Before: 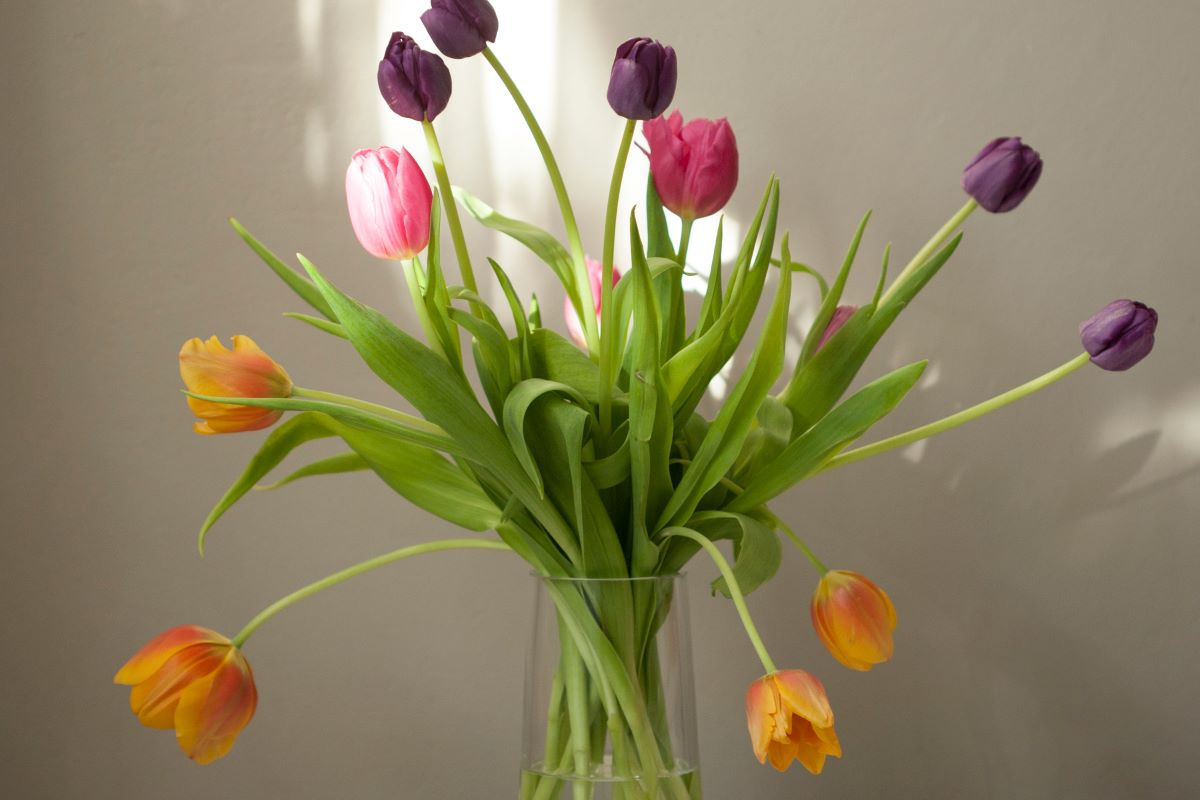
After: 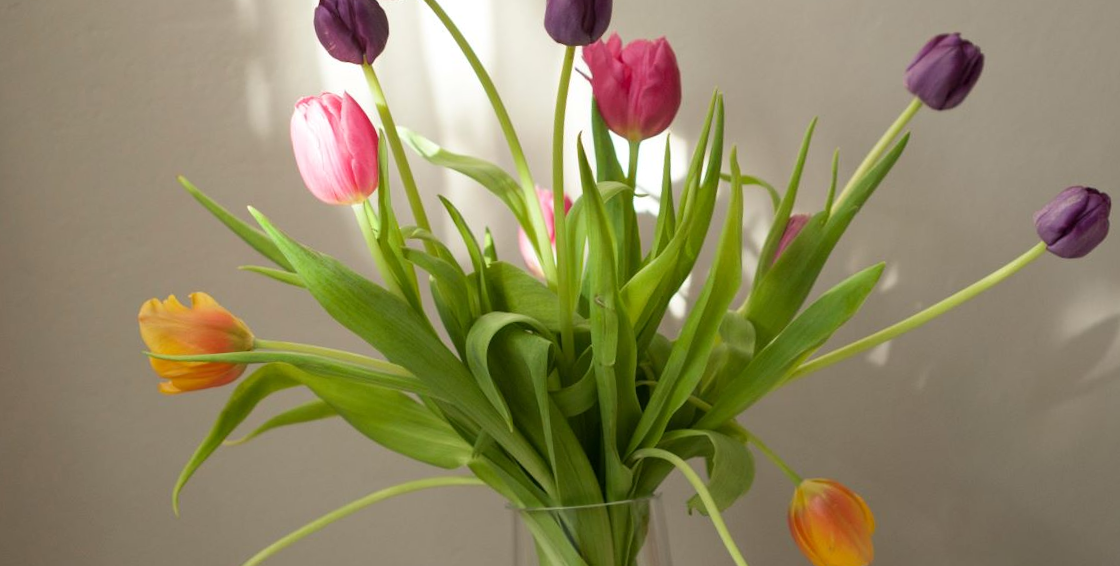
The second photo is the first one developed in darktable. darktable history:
rotate and perspective: rotation -4.57°, crop left 0.054, crop right 0.944, crop top 0.087, crop bottom 0.914
crop: top 5.667%, bottom 17.637%
